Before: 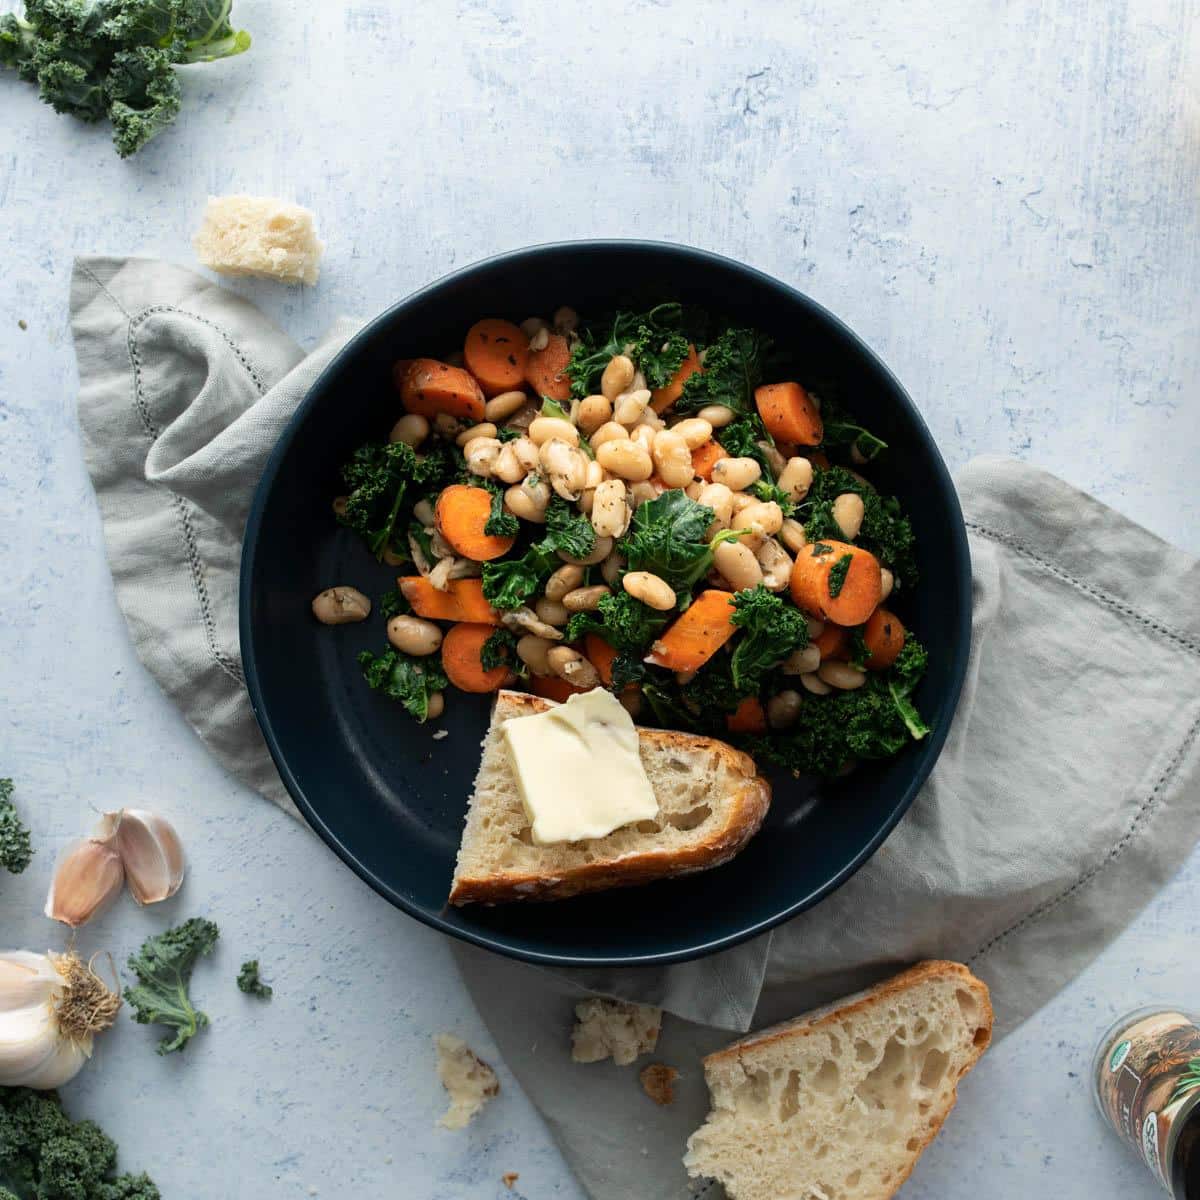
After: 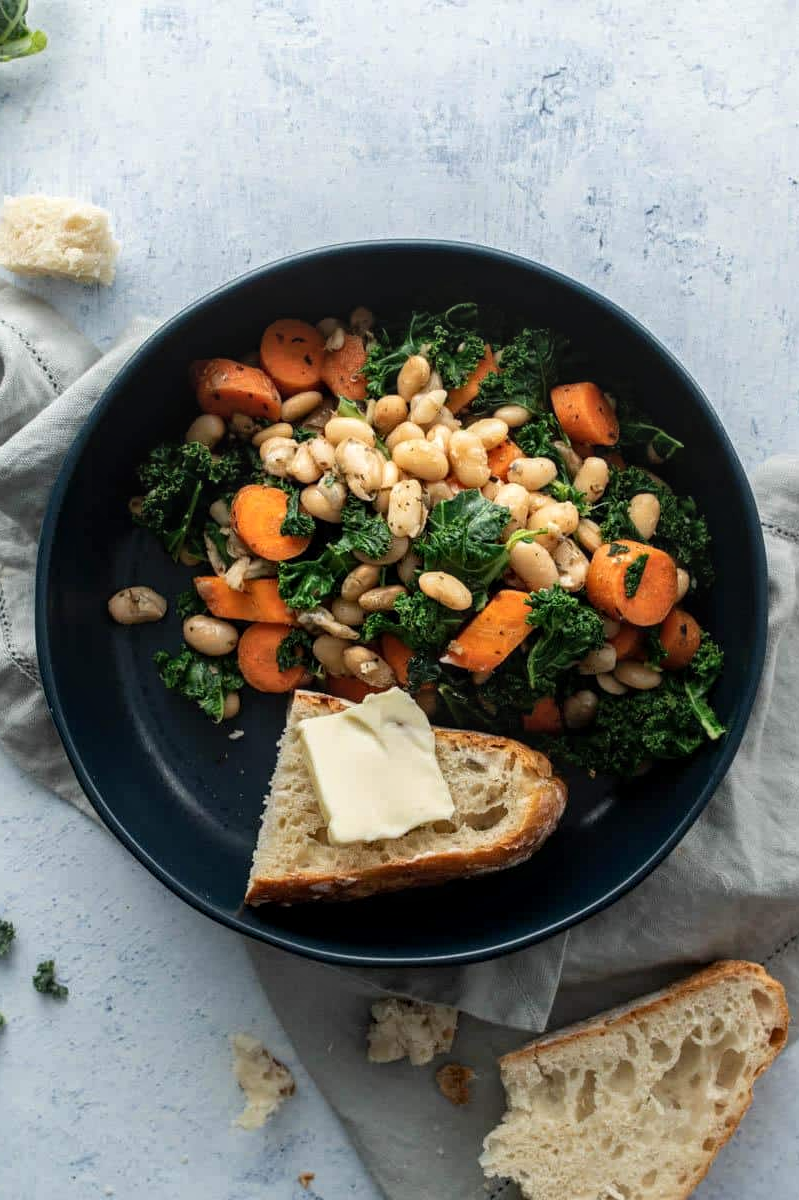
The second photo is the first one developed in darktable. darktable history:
crop: left 17.008%, right 16.365%
local contrast: on, module defaults
